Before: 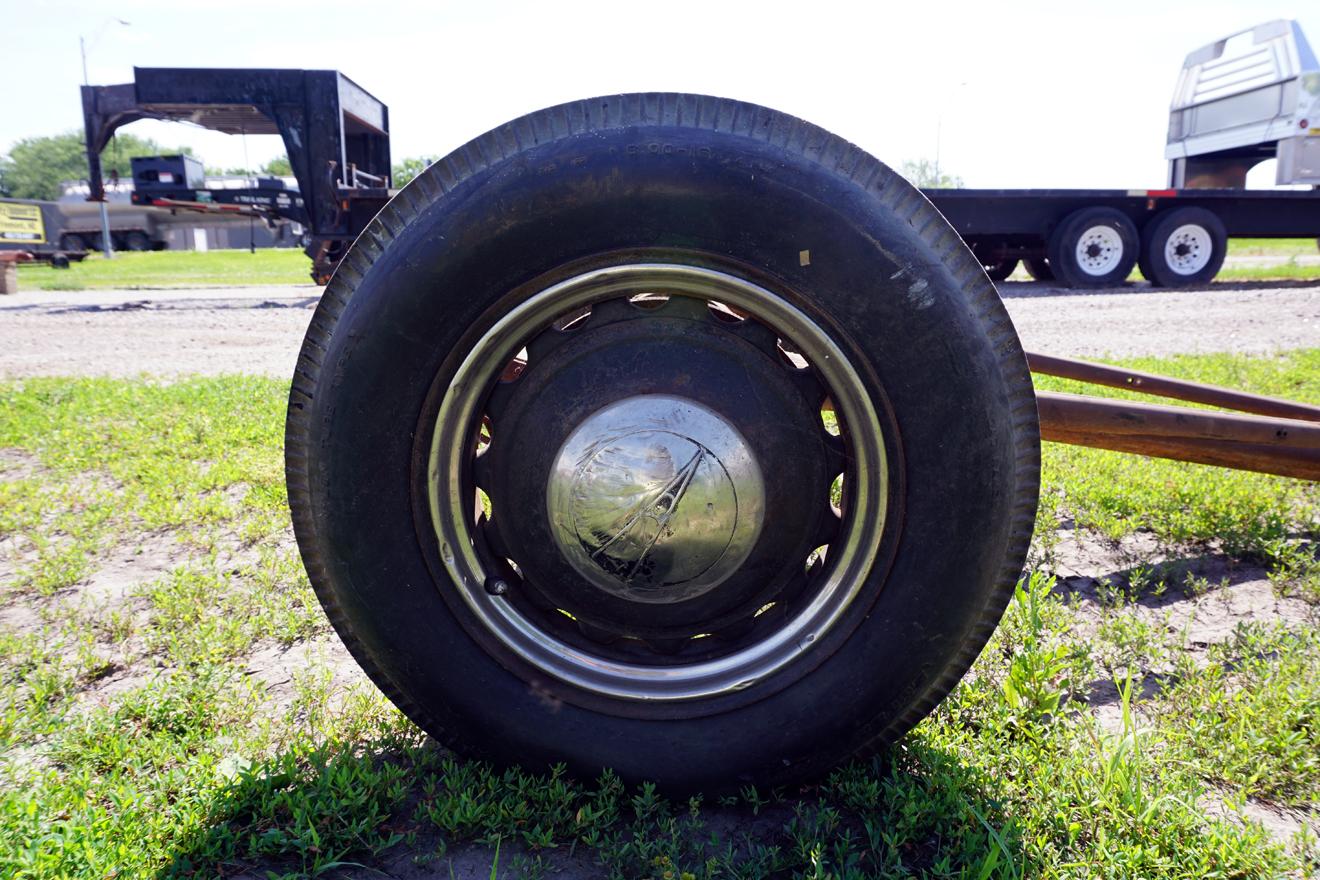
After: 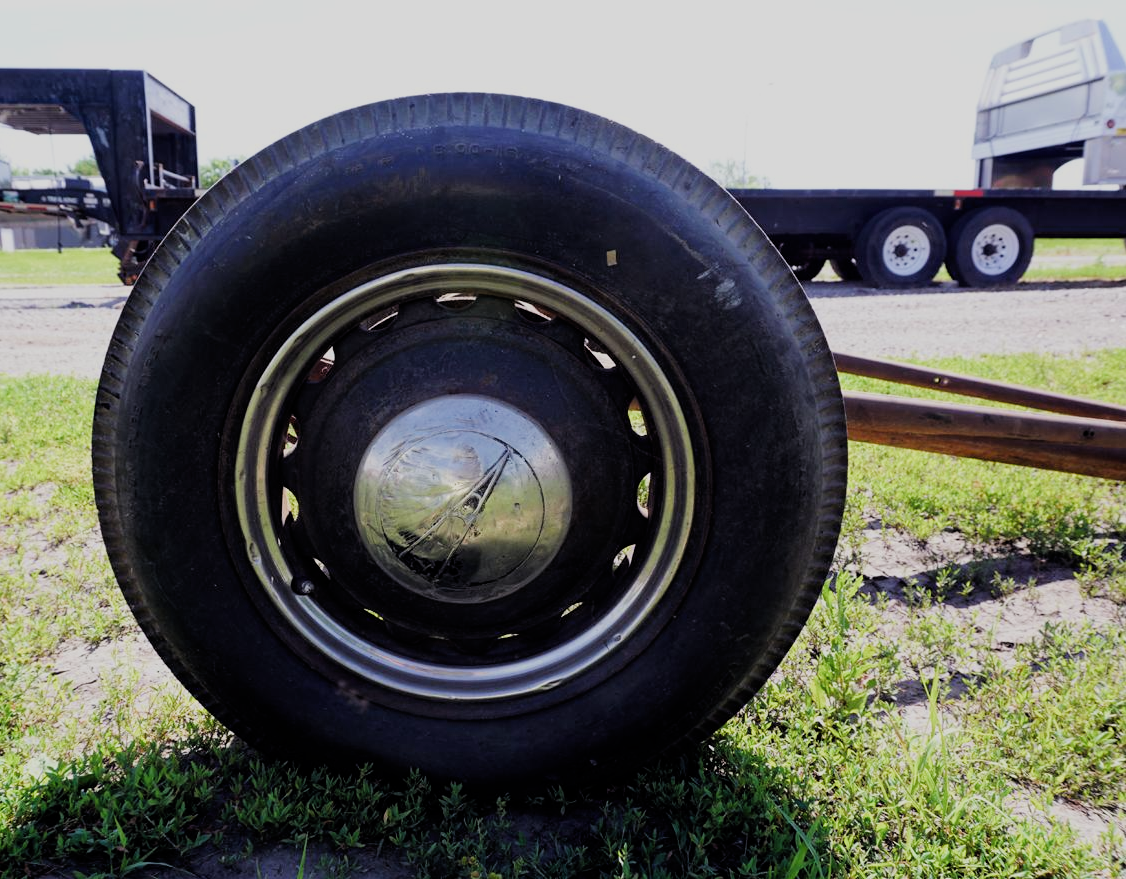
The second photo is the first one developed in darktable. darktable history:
filmic rgb: black relative exposure -7.65 EV, white relative exposure 4.56 EV, threshold 2.99 EV, hardness 3.61, contrast 1.053, add noise in highlights 0, color science v3 (2019), use custom middle-gray values true, contrast in highlights soft, enable highlight reconstruction true
crop and rotate: left 14.64%
